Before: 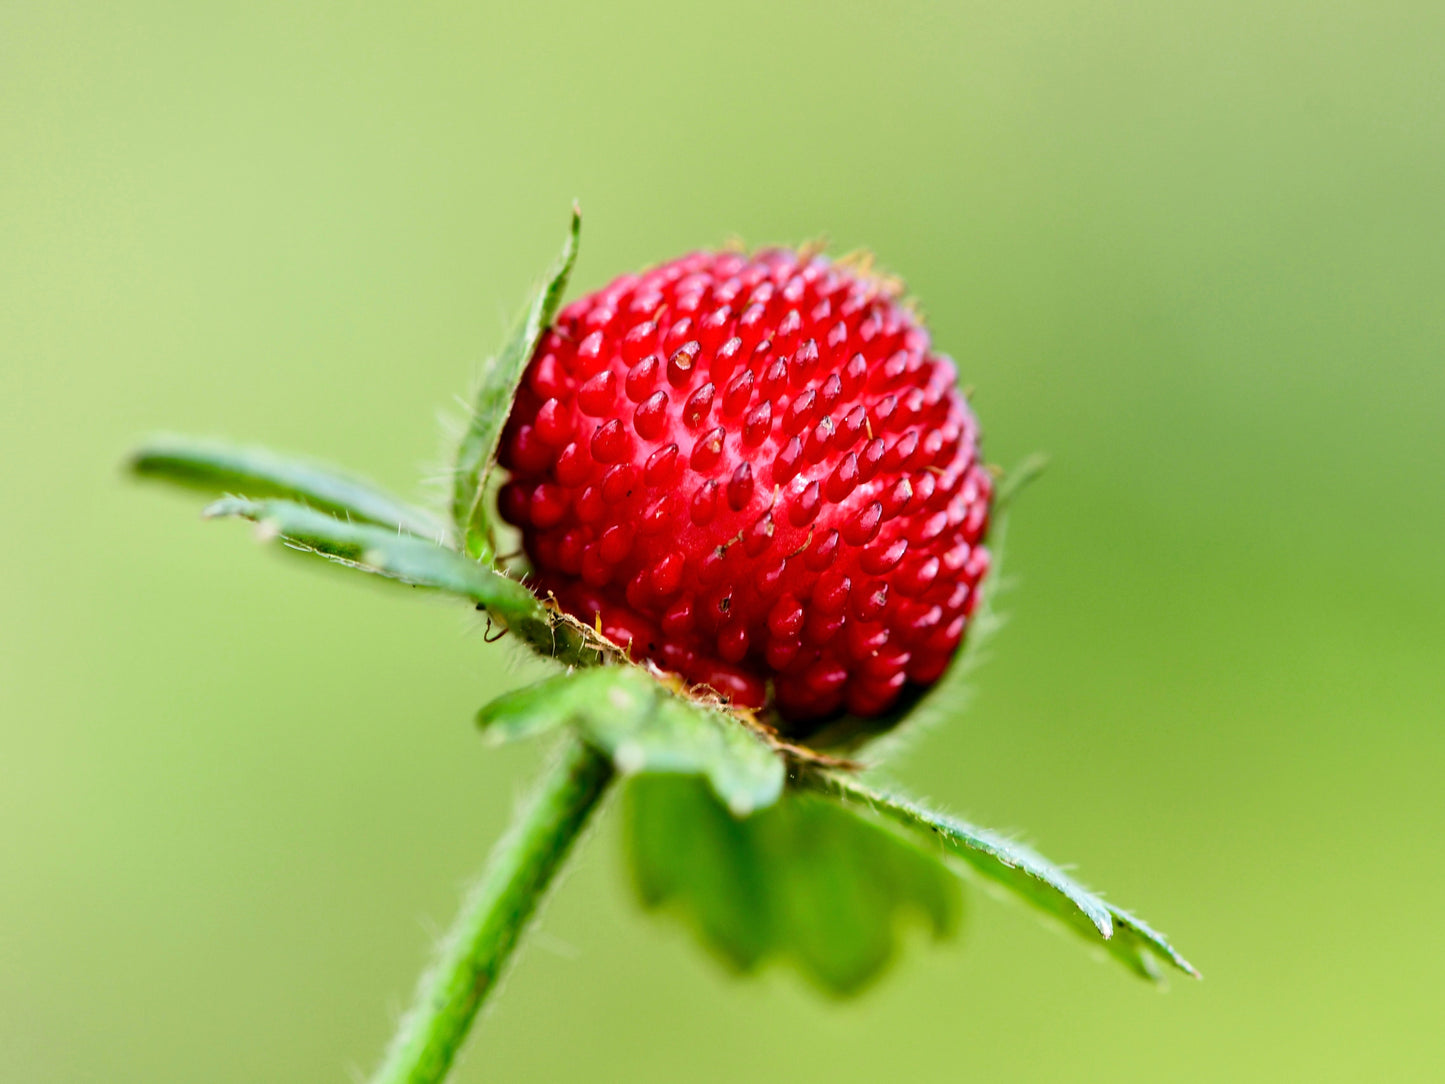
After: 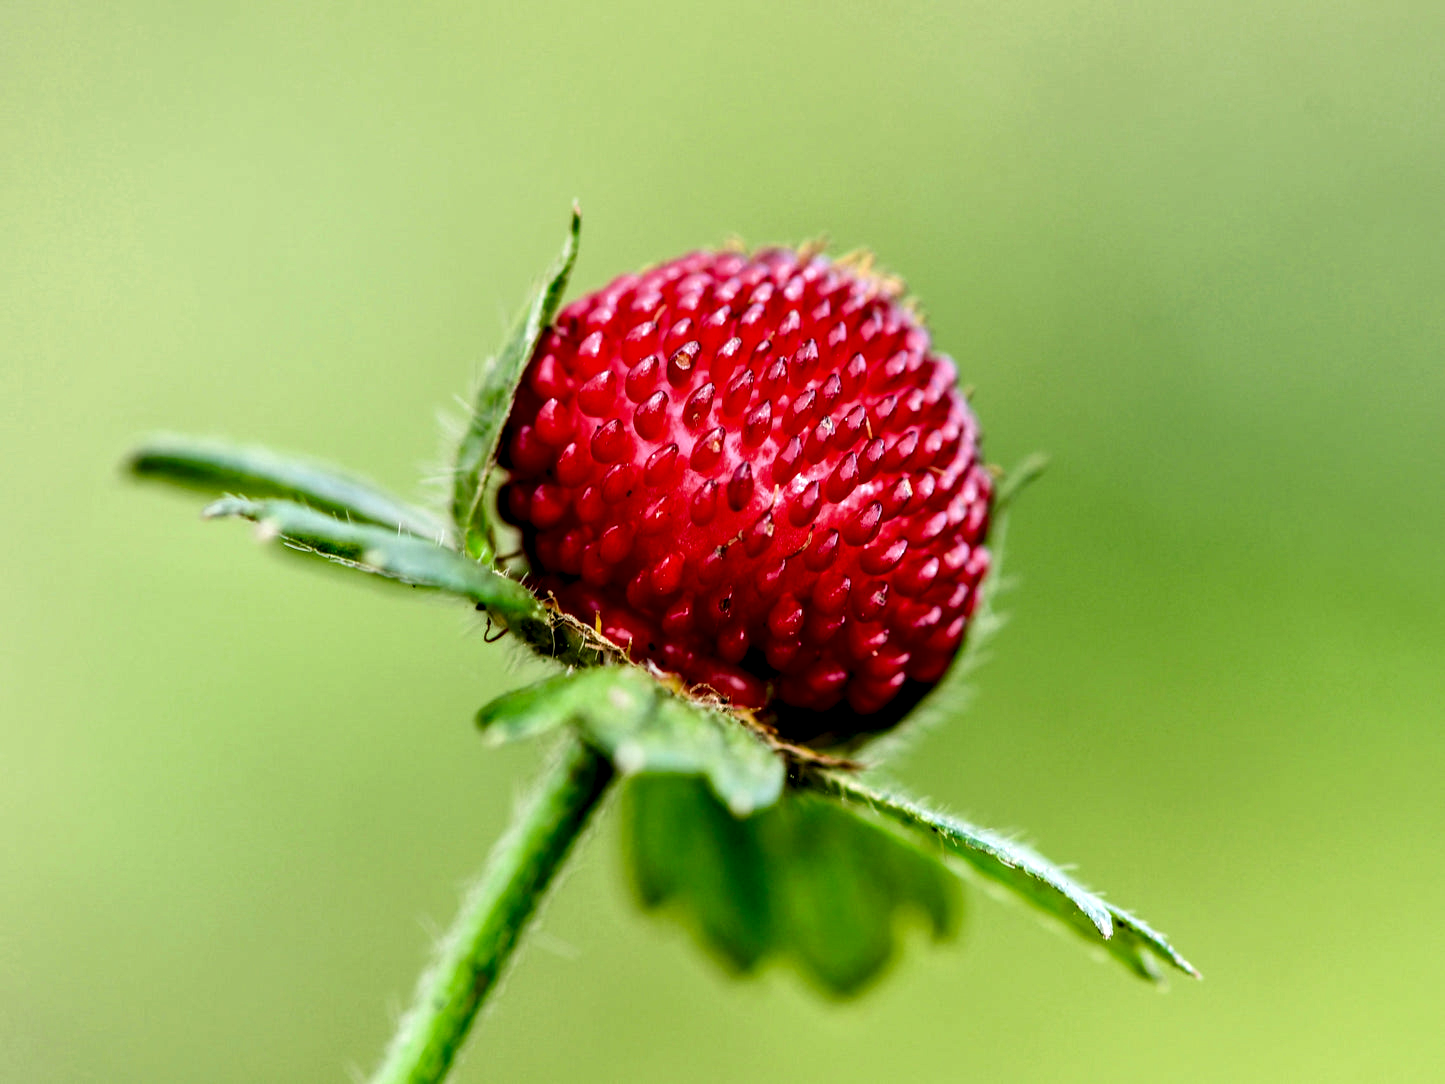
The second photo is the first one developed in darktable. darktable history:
tone equalizer: edges refinement/feathering 500, mask exposure compensation -1.57 EV, preserve details no
local contrast: highlights 21%, shadows 72%, detail 170%
